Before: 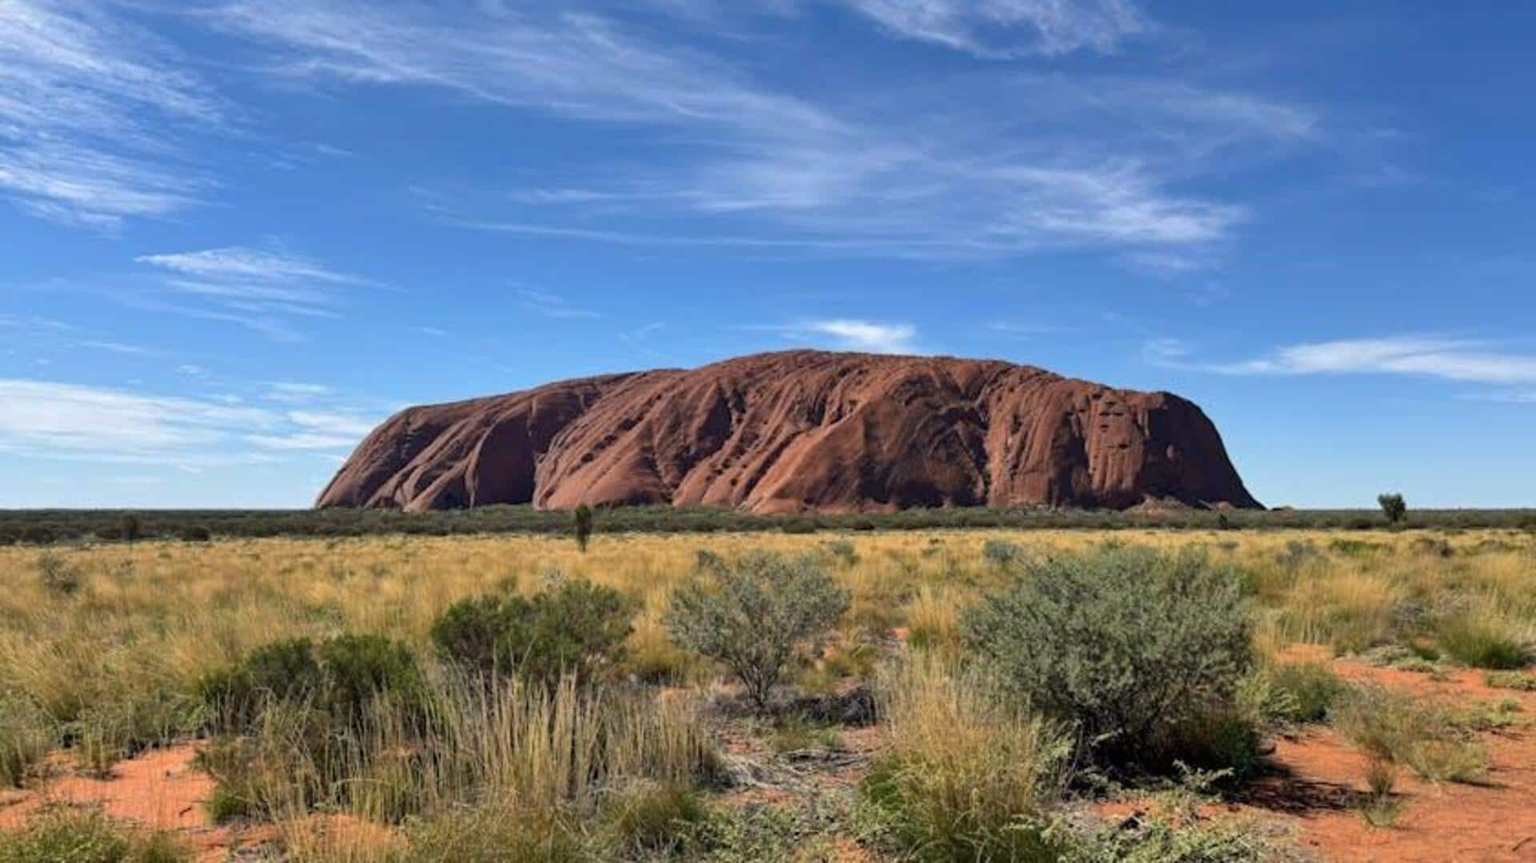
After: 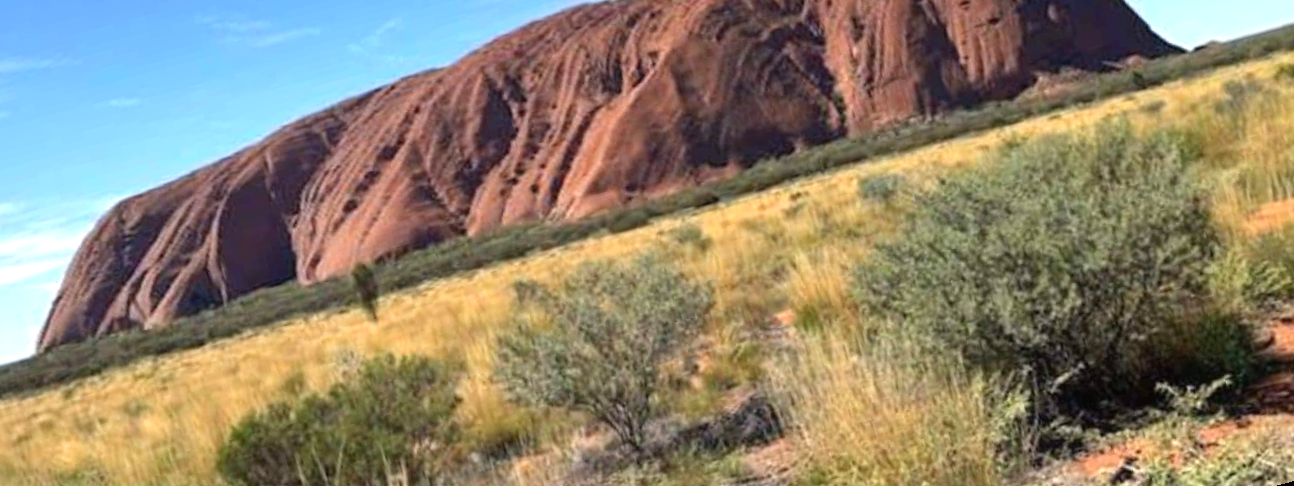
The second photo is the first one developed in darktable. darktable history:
base curve: curves: ch0 [(0, 0) (0.297, 0.298) (1, 1)], preserve colors none
rotate and perspective: rotation -14.8°, crop left 0.1, crop right 0.903, crop top 0.25, crop bottom 0.748
exposure: black level correction 0, exposure 0.7 EV, compensate exposure bias true, compensate highlight preservation false
crop and rotate: left 17.299%, top 35.115%, right 7.015%, bottom 1.024%
contrast equalizer: octaves 7, y [[0.6 ×6], [0.55 ×6], [0 ×6], [0 ×6], [0 ×6]], mix -0.2
